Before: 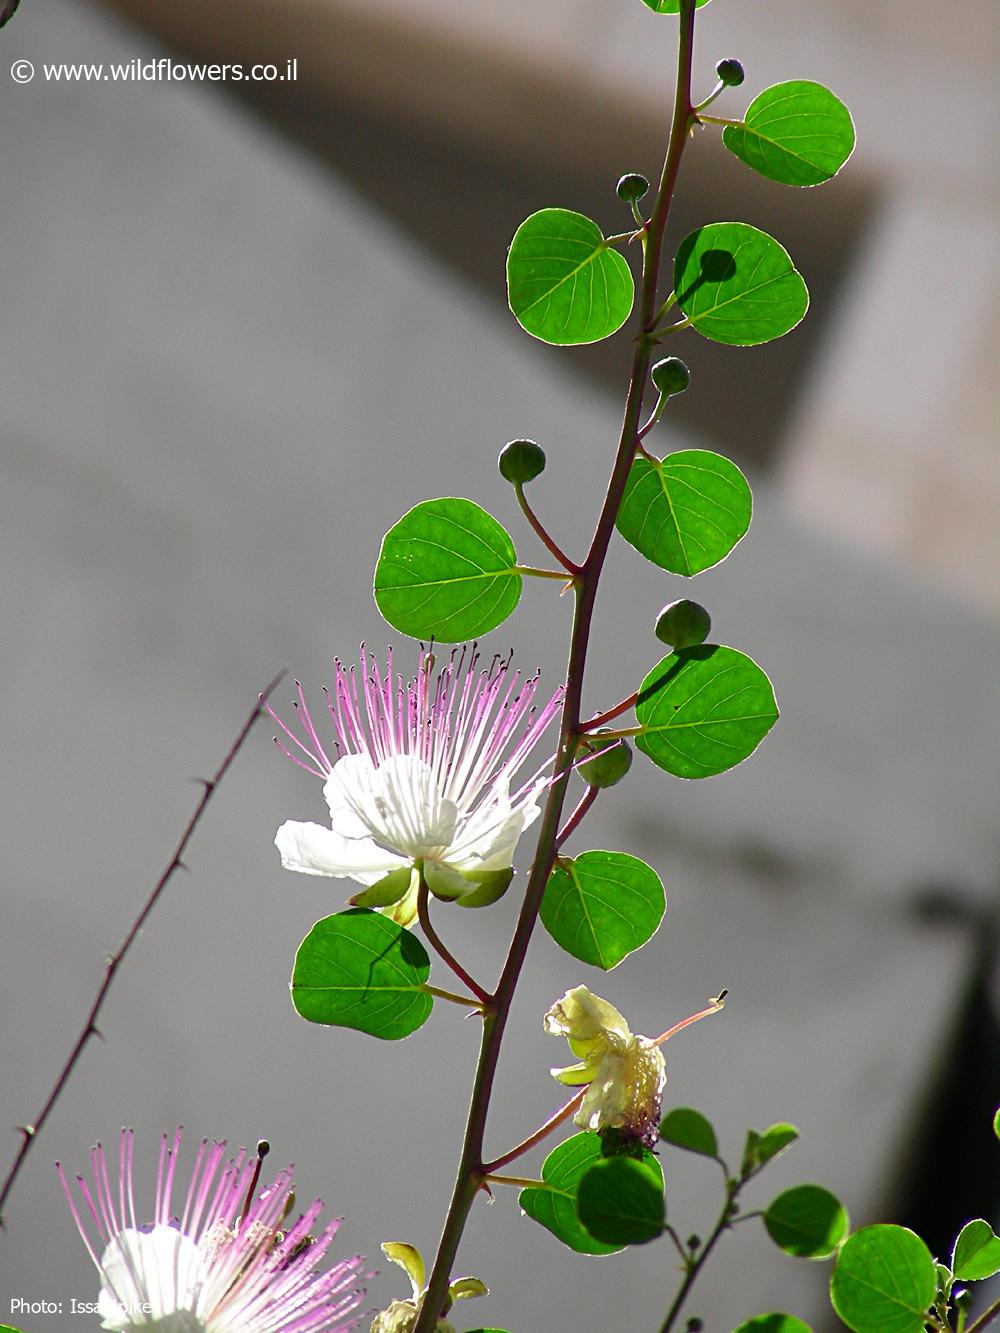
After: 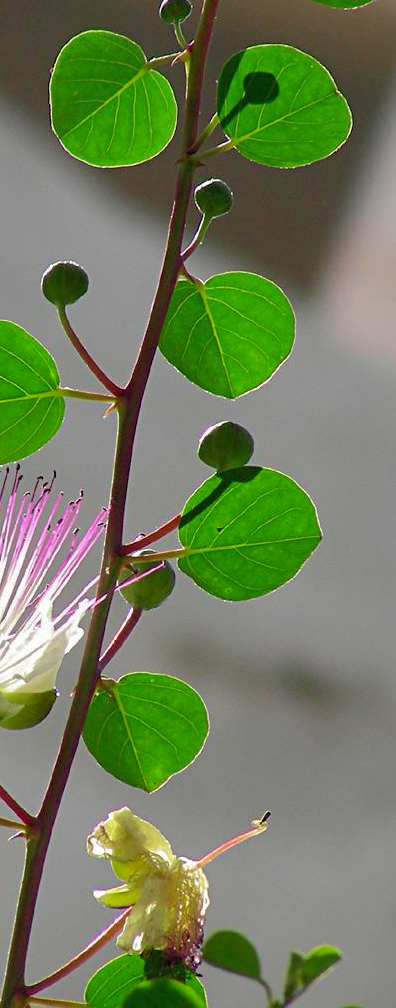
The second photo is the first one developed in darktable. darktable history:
crop: left 45.721%, top 13.393%, right 14.118%, bottom 10.01%
tone equalizer: on, module defaults
velvia: on, module defaults
levels: levels [0.018, 0.493, 1]
shadows and highlights: highlights -60
